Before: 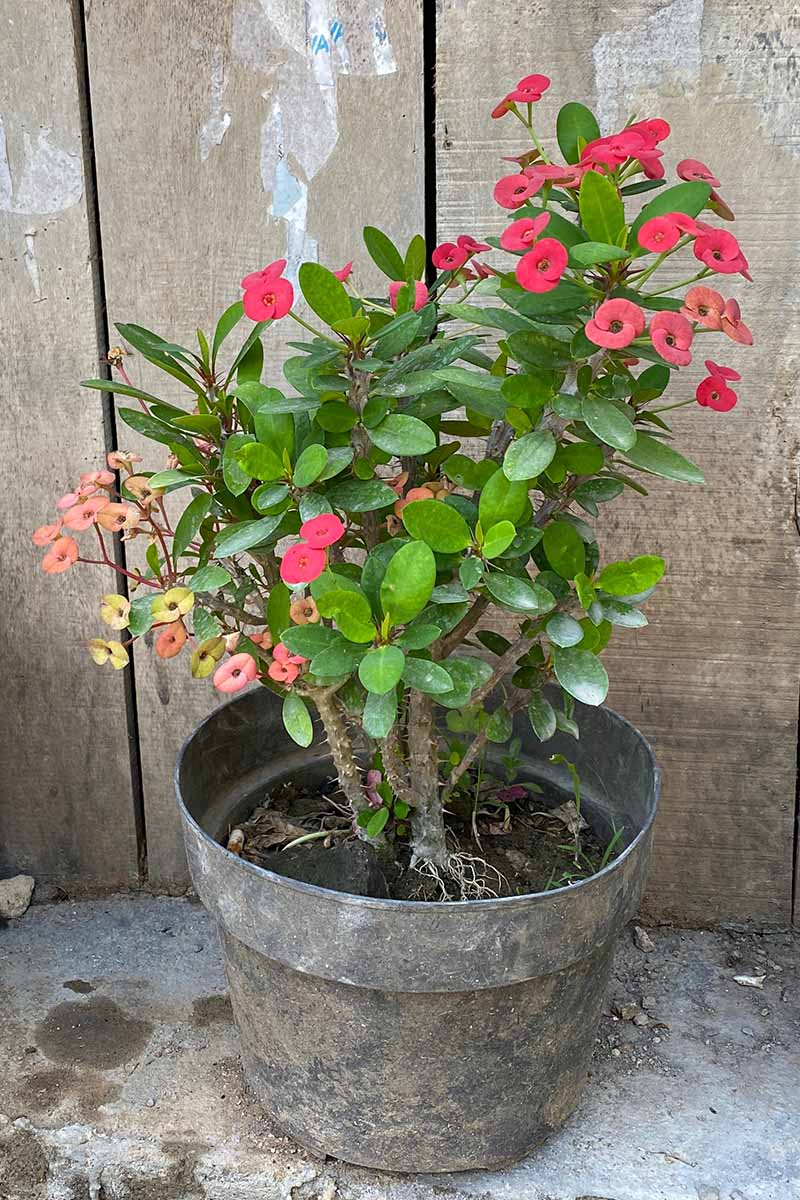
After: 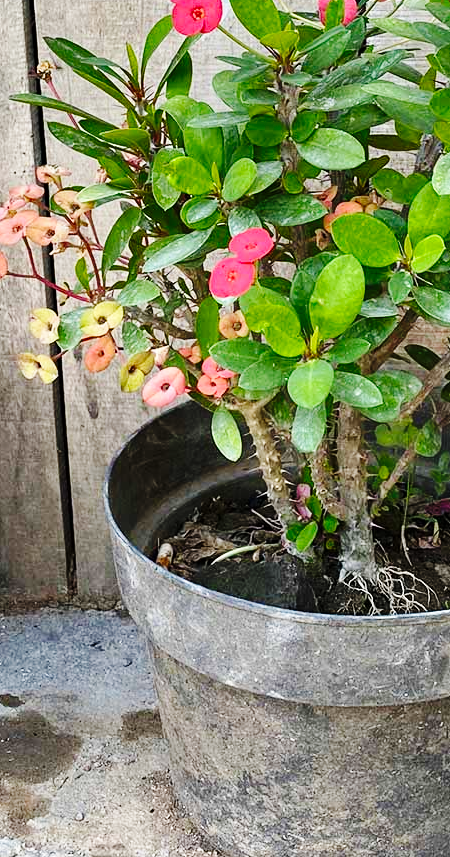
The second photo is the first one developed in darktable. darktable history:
base curve: curves: ch0 [(0, 0) (0.036, 0.025) (0.121, 0.166) (0.206, 0.329) (0.605, 0.79) (1, 1)], preserve colors none
shadows and highlights: low approximation 0.01, soften with gaussian
crop: left 8.966%, top 23.852%, right 34.699%, bottom 4.703%
